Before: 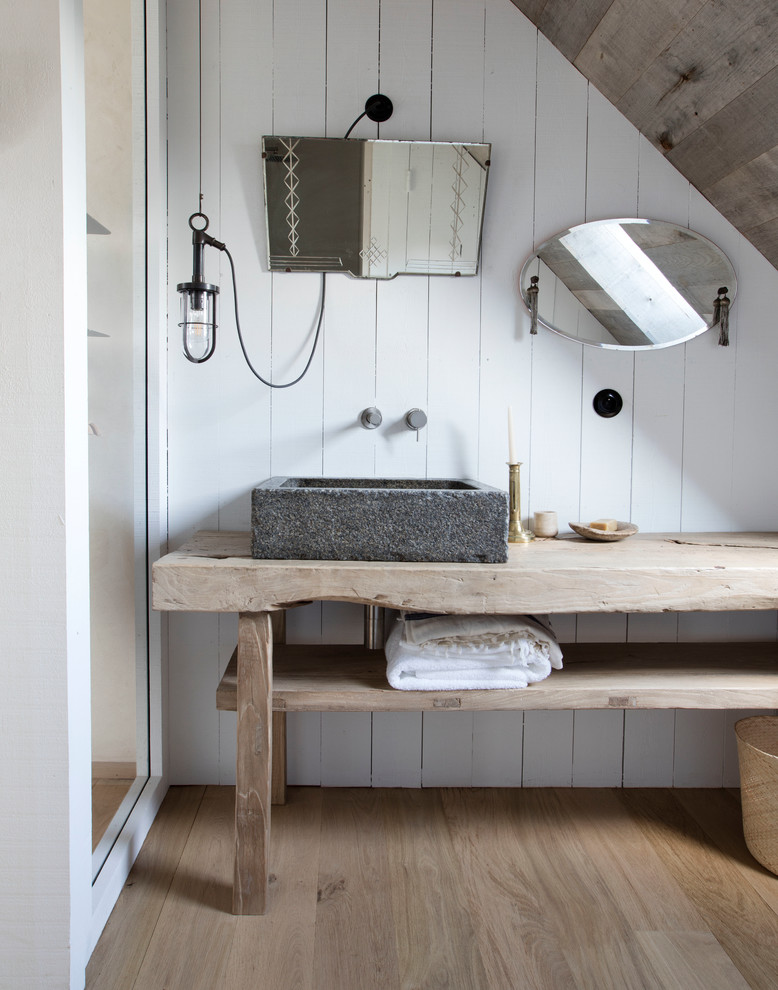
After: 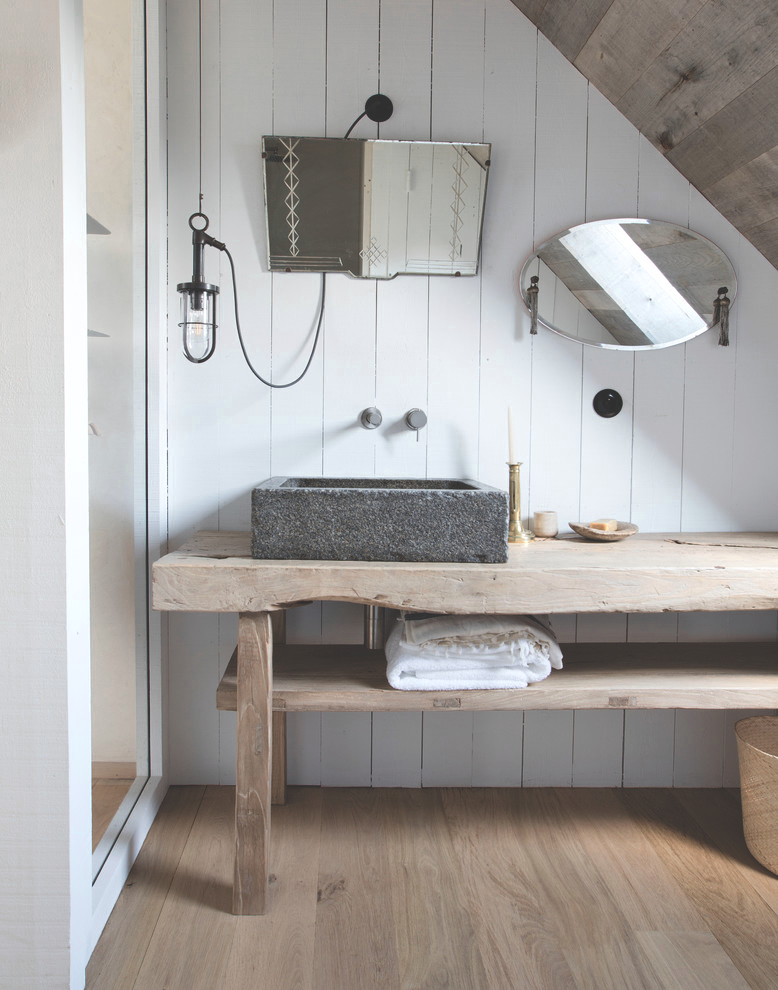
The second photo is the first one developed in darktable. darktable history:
color zones: curves: ch0 [(0.018, 0.548) (0.197, 0.654) (0.425, 0.447) (0.605, 0.658) (0.732, 0.579)]; ch1 [(0.105, 0.531) (0.224, 0.531) (0.386, 0.39) (0.618, 0.456) (0.732, 0.456) (0.956, 0.421)]; ch2 [(0.039, 0.583) (0.215, 0.465) (0.399, 0.544) (0.465, 0.548) (0.614, 0.447) (0.724, 0.43) (0.882, 0.623) (0.956, 0.632)]
exposure: black level correction -0.029, compensate highlight preservation false
